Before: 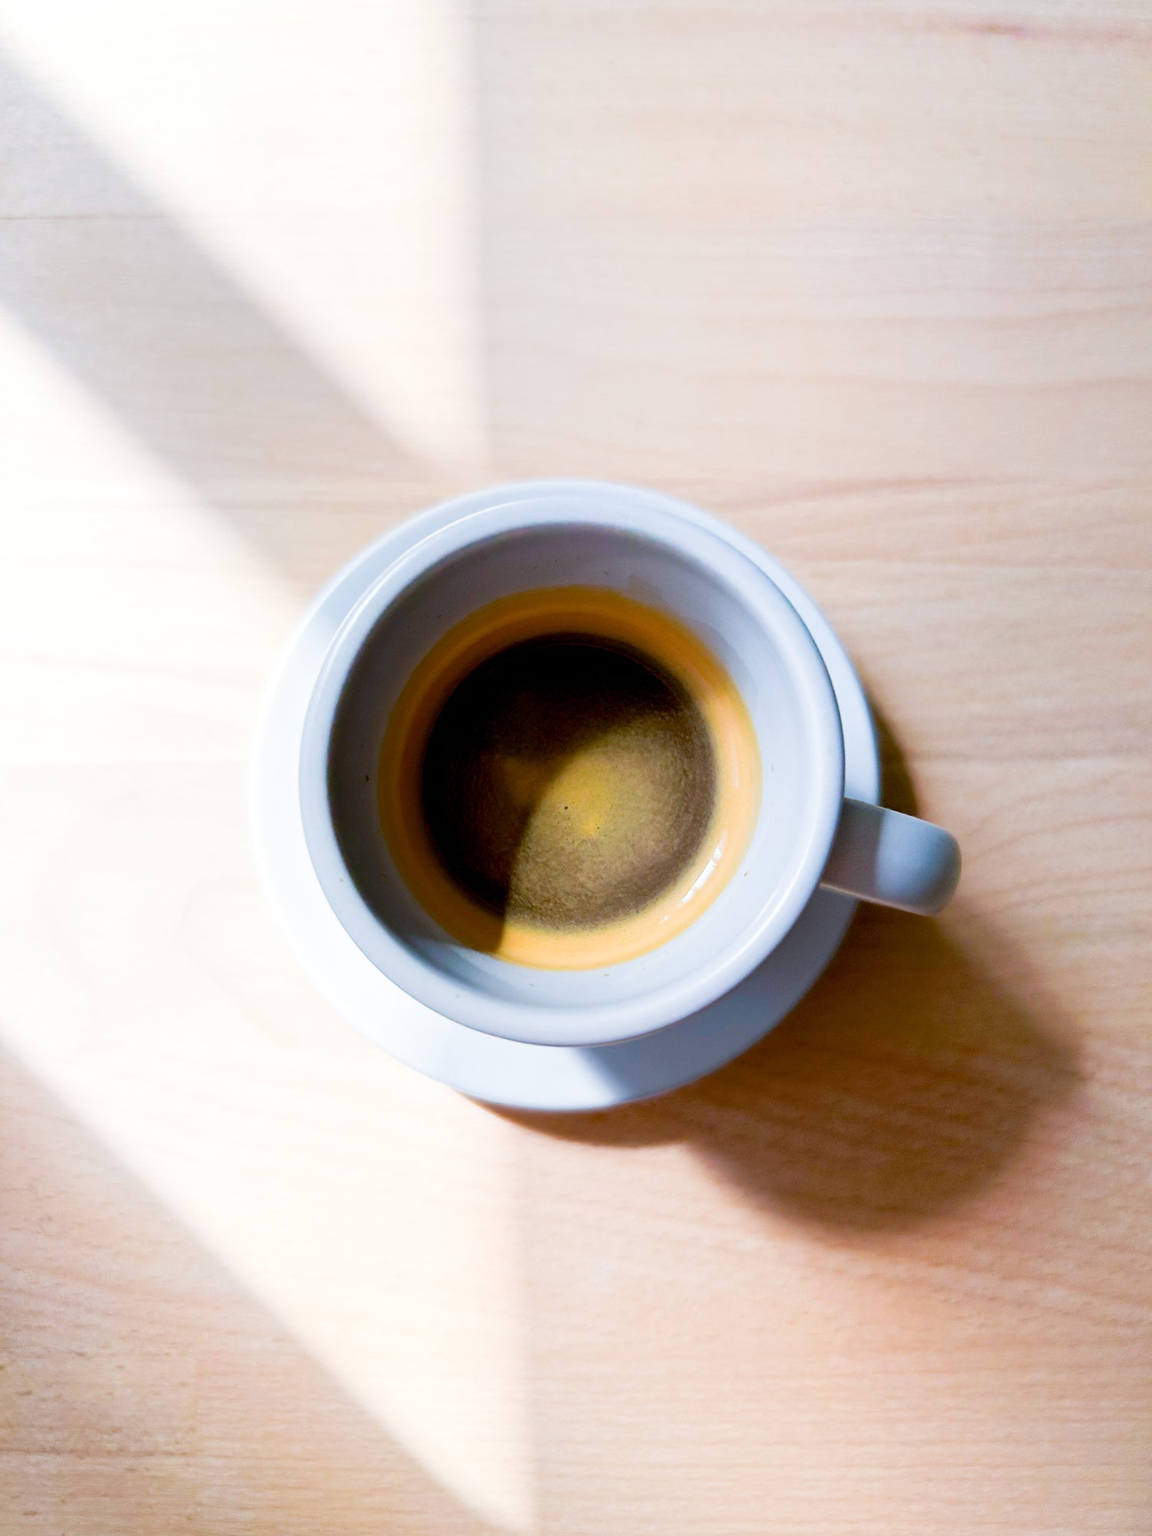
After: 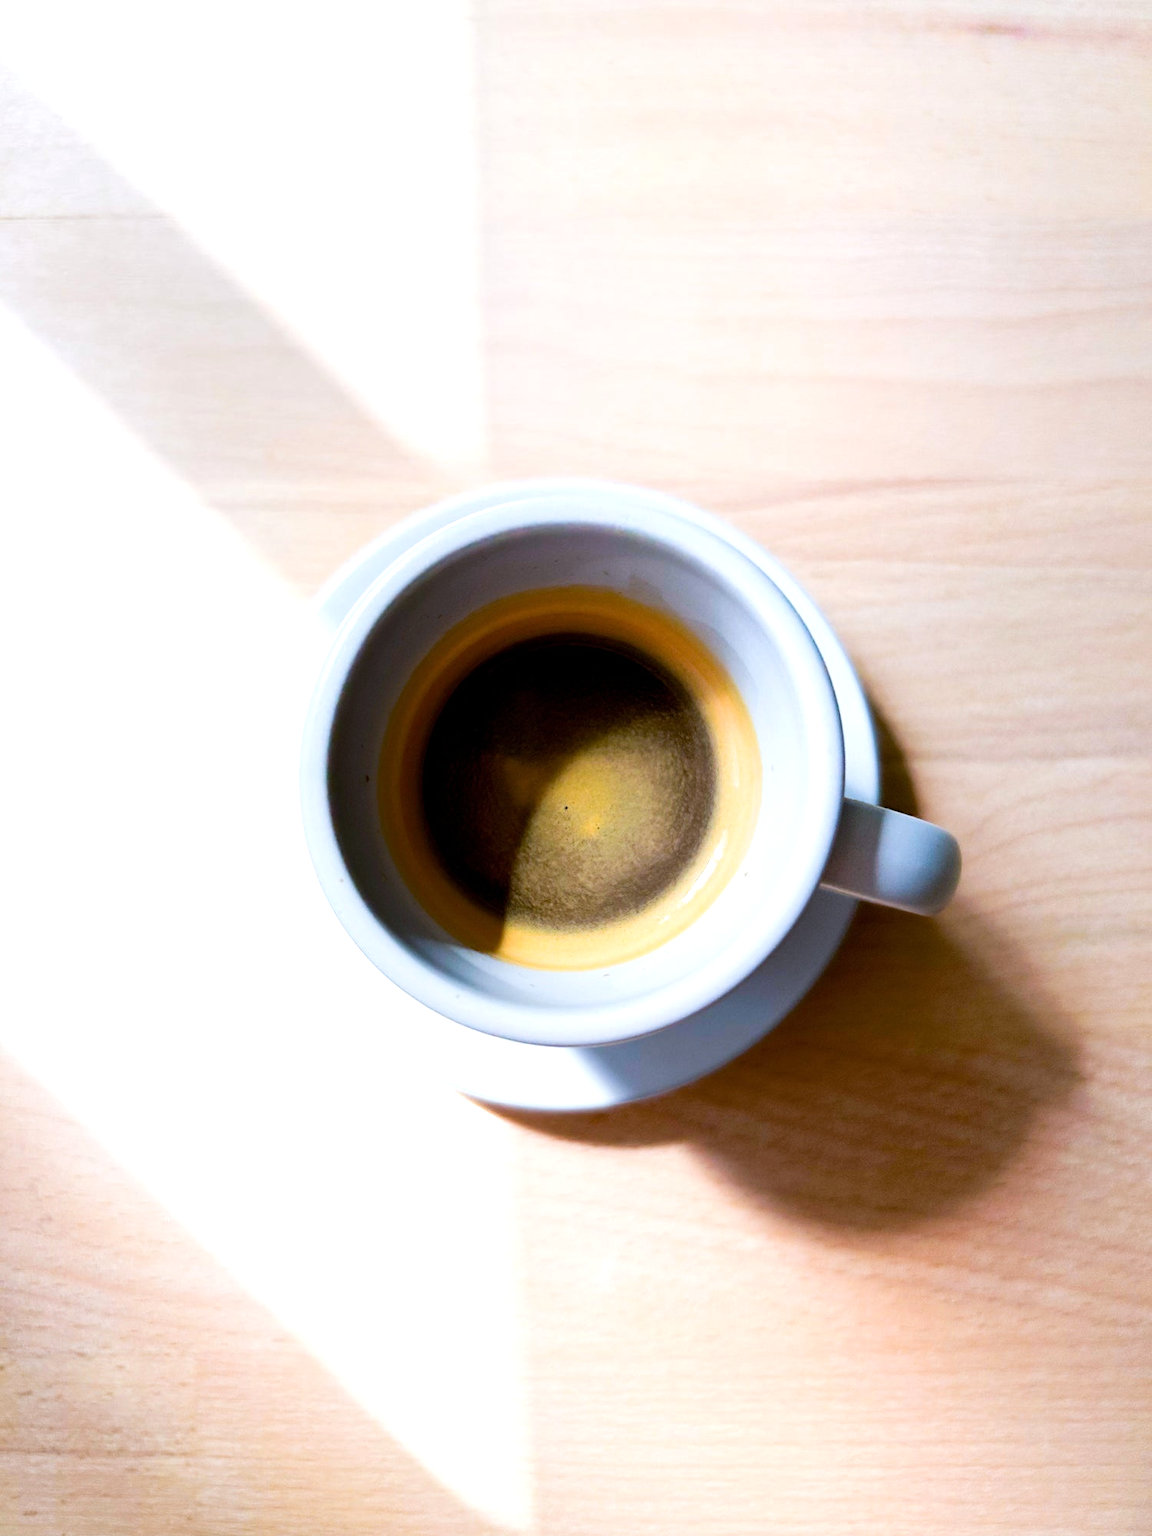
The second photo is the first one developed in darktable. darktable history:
tone equalizer: -8 EV -0.417 EV, -7 EV -0.389 EV, -6 EV -0.333 EV, -5 EV -0.222 EV, -3 EV 0.222 EV, -2 EV 0.333 EV, -1 EV 0.389 EV, +0 EV 0.417 EV, edges refinement/feathering 500, mask exposure compensation -1.57 EV, preserve details no
